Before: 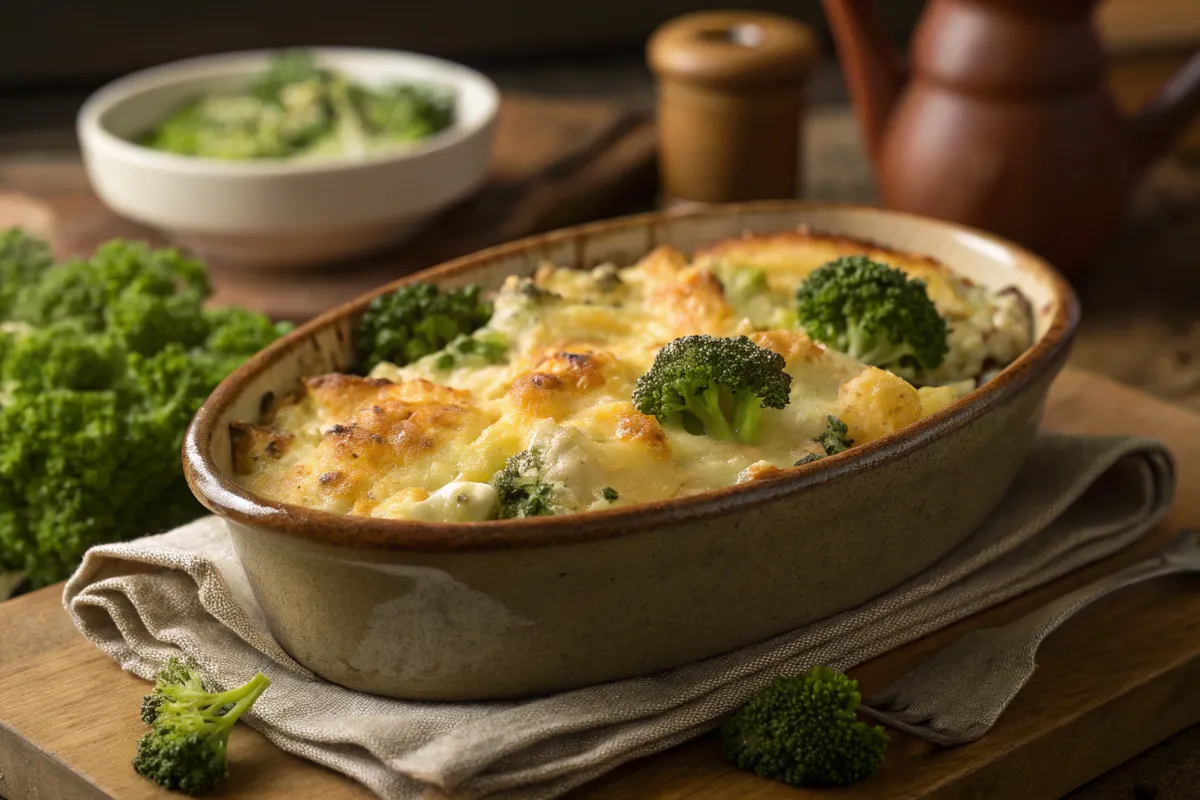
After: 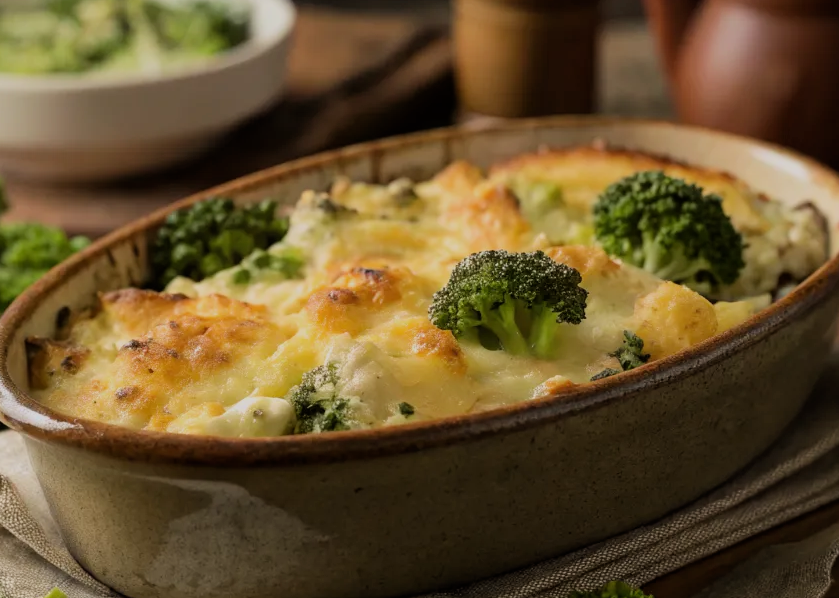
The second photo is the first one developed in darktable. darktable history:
crop and rotate: left 17.046%, top 10.659%, right 12.989%, bottom 14.553%
filmic rgb: black relative exposure -7.65 EV, white relative exposure 4.56 EV, hardness 3.61, color science v6 (2022)
